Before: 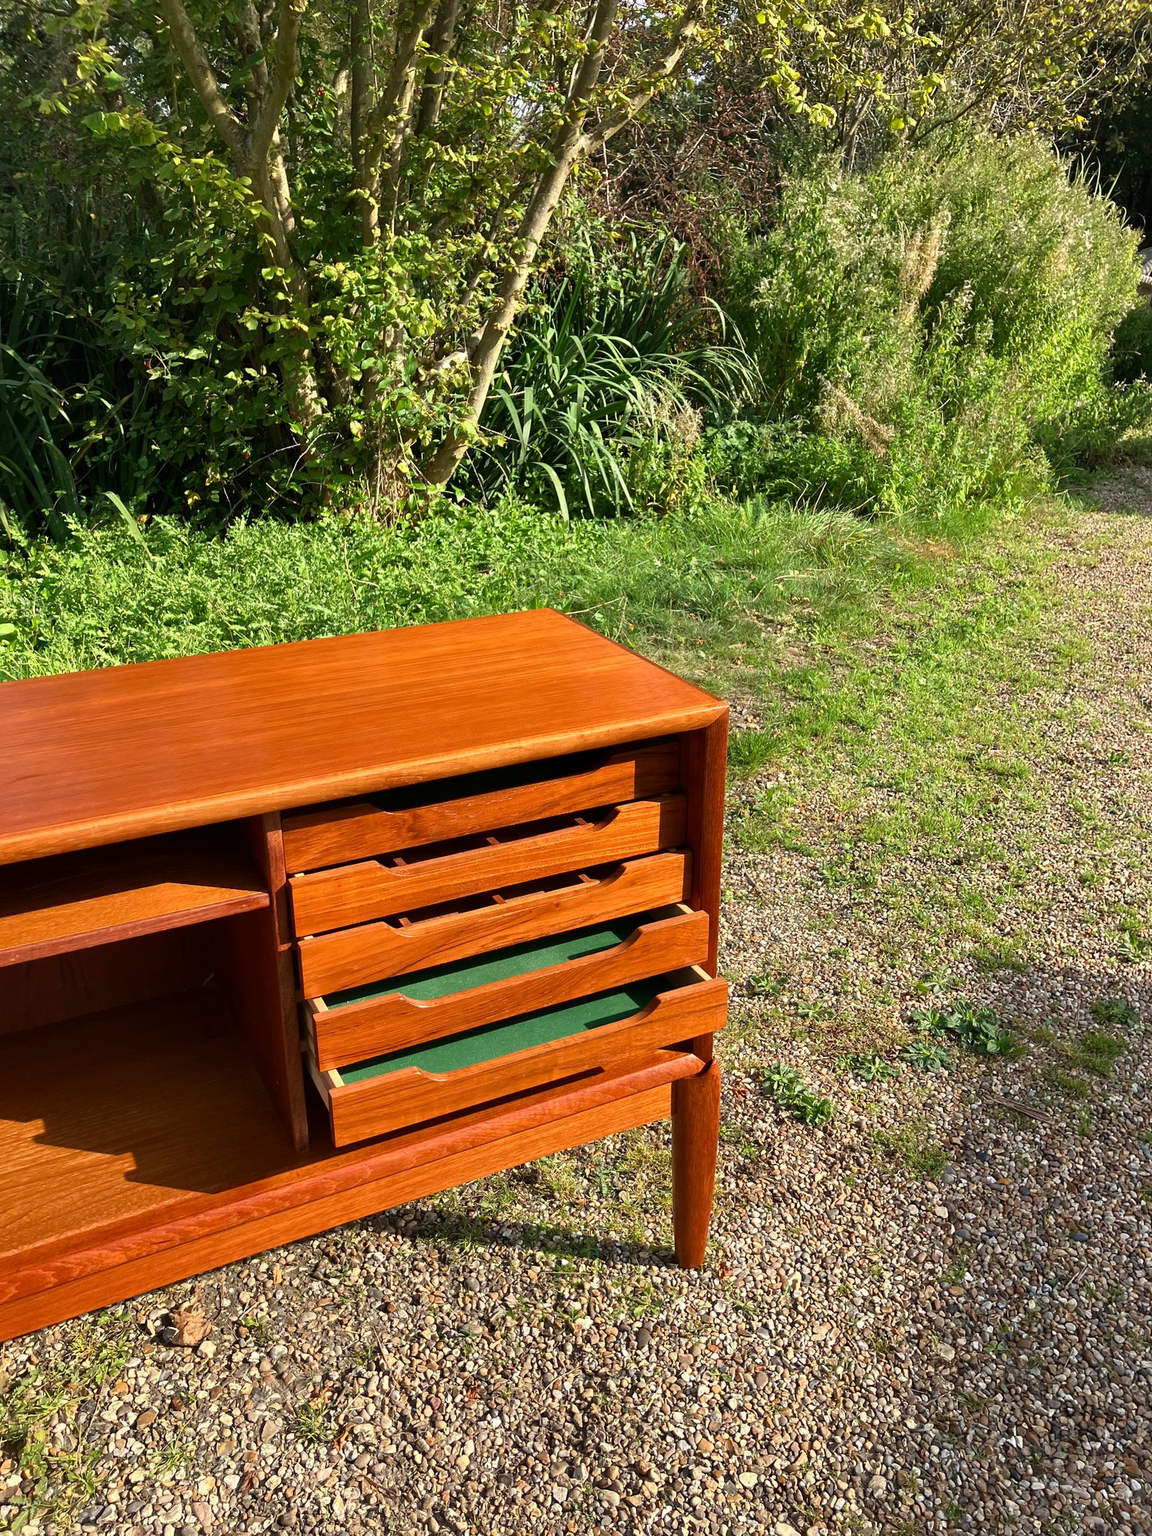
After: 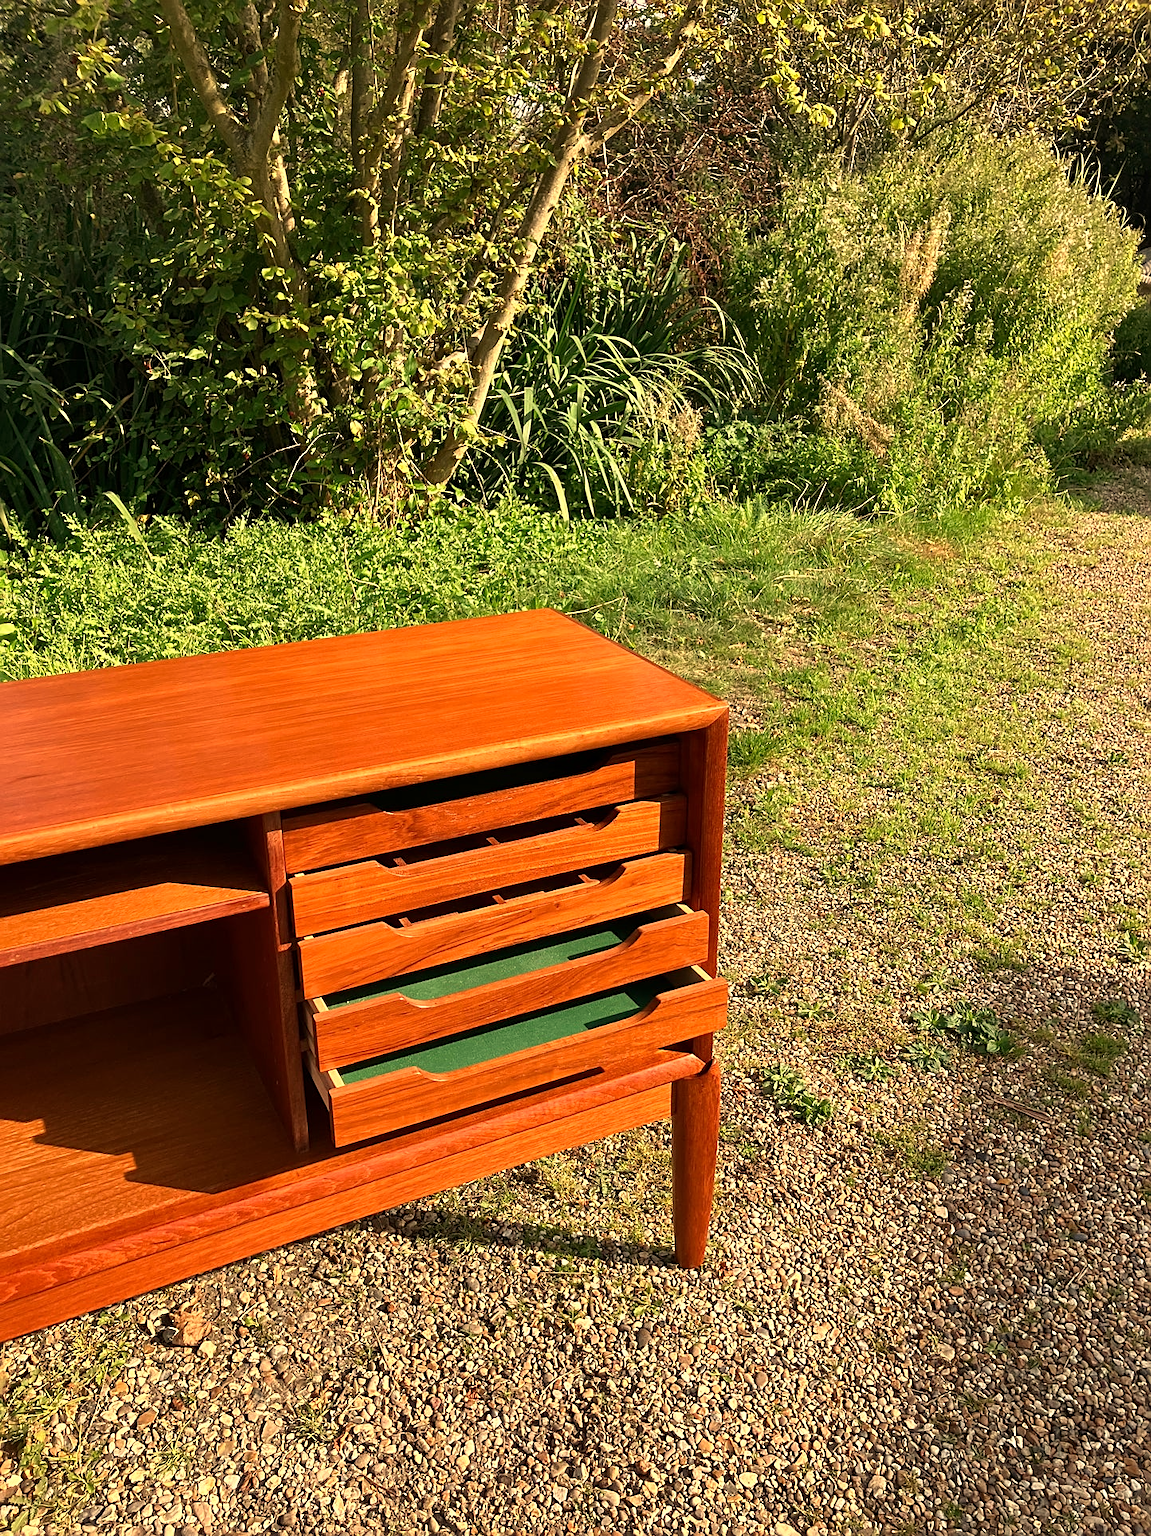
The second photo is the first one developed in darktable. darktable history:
white balance: red 1.138, green 0.996, blue 0.812
sharpen: on, module defaults
